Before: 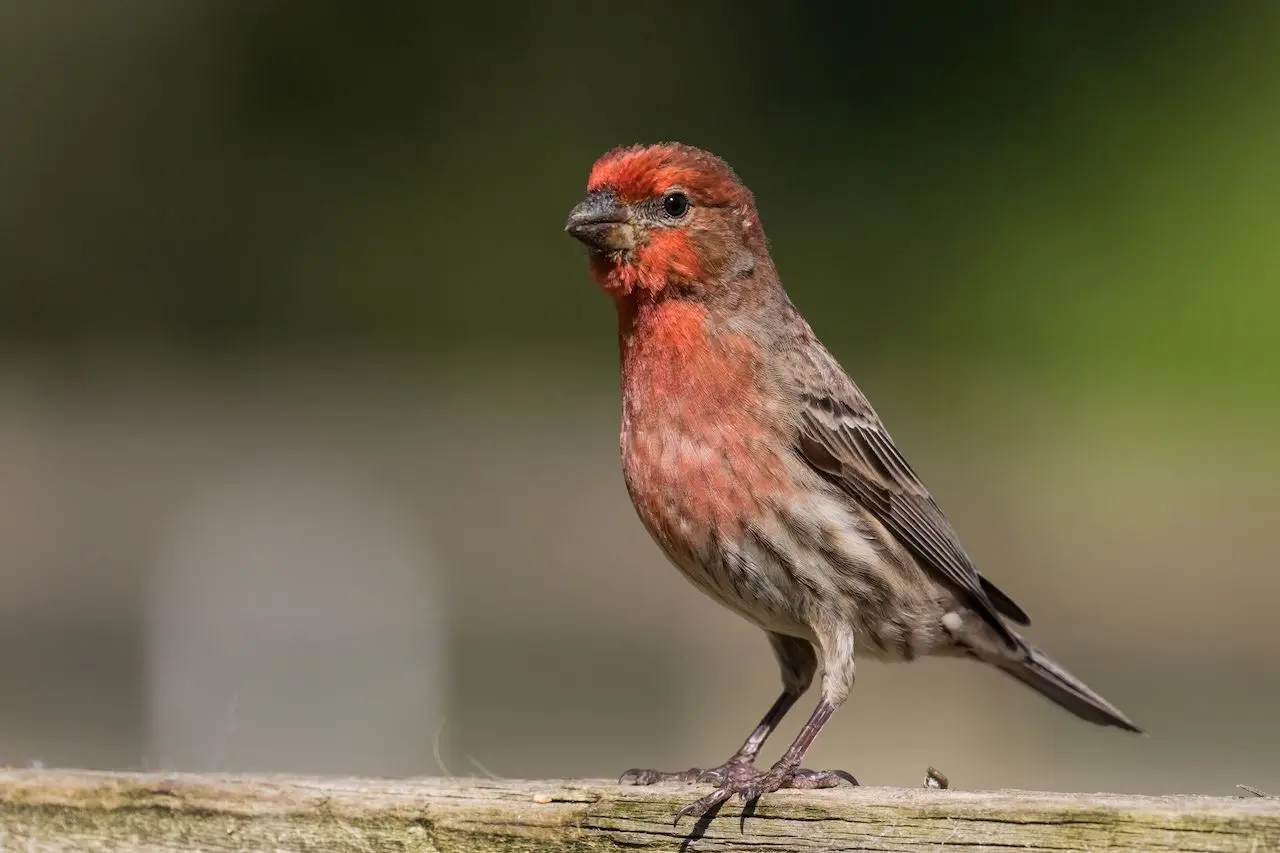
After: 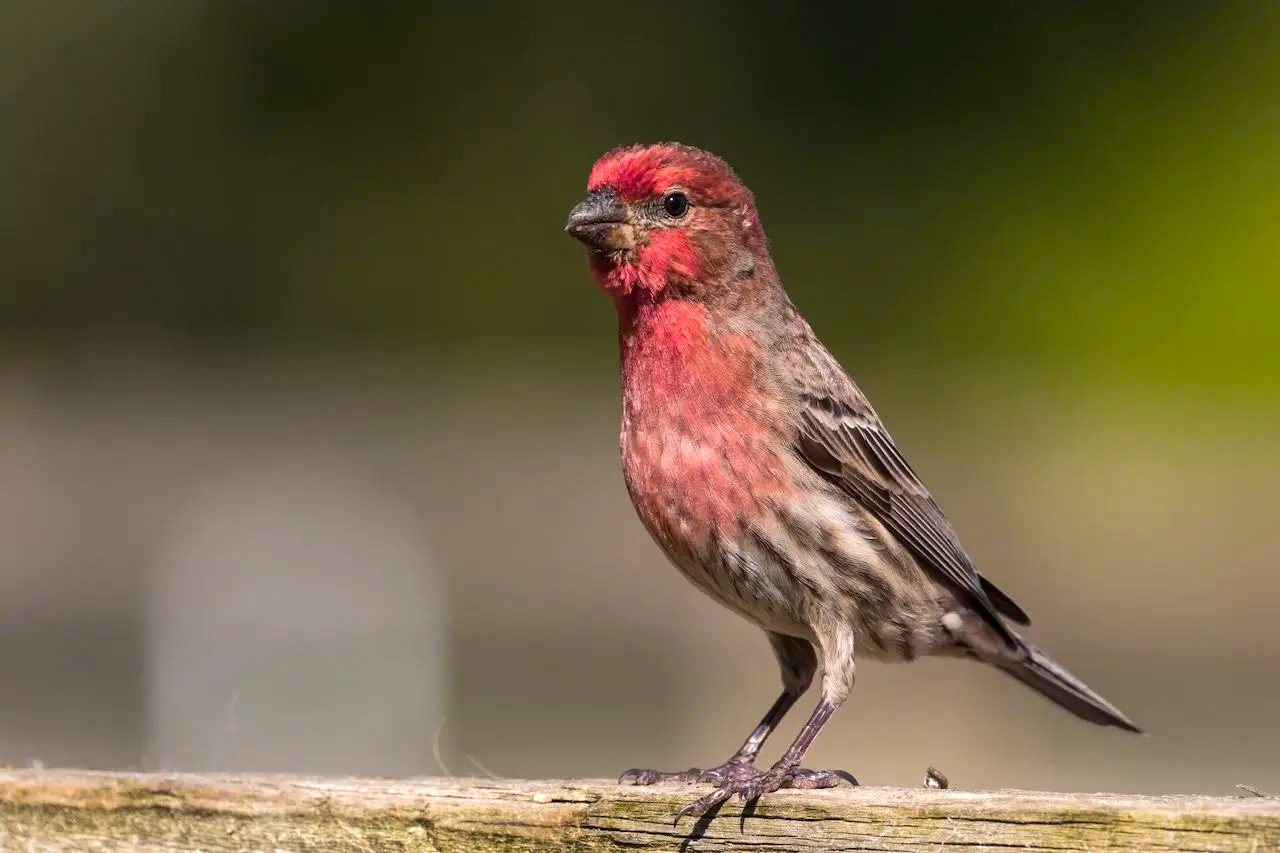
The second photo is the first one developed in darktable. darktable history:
color balance rgb: shadows lift › chroma 1.793%, shadows lift › hue 262.29°, white fulcrum 0.985 EV, linear chroma grading › global chroma 14.975%, perceptual saturation grading › global saturation 0.675%, hue shift -8.93°, perceptual brilliance grading › highlights 11.776%
shadows and highlights: shadows 10.67, white point adjustment 0.994, highlights -38.93
